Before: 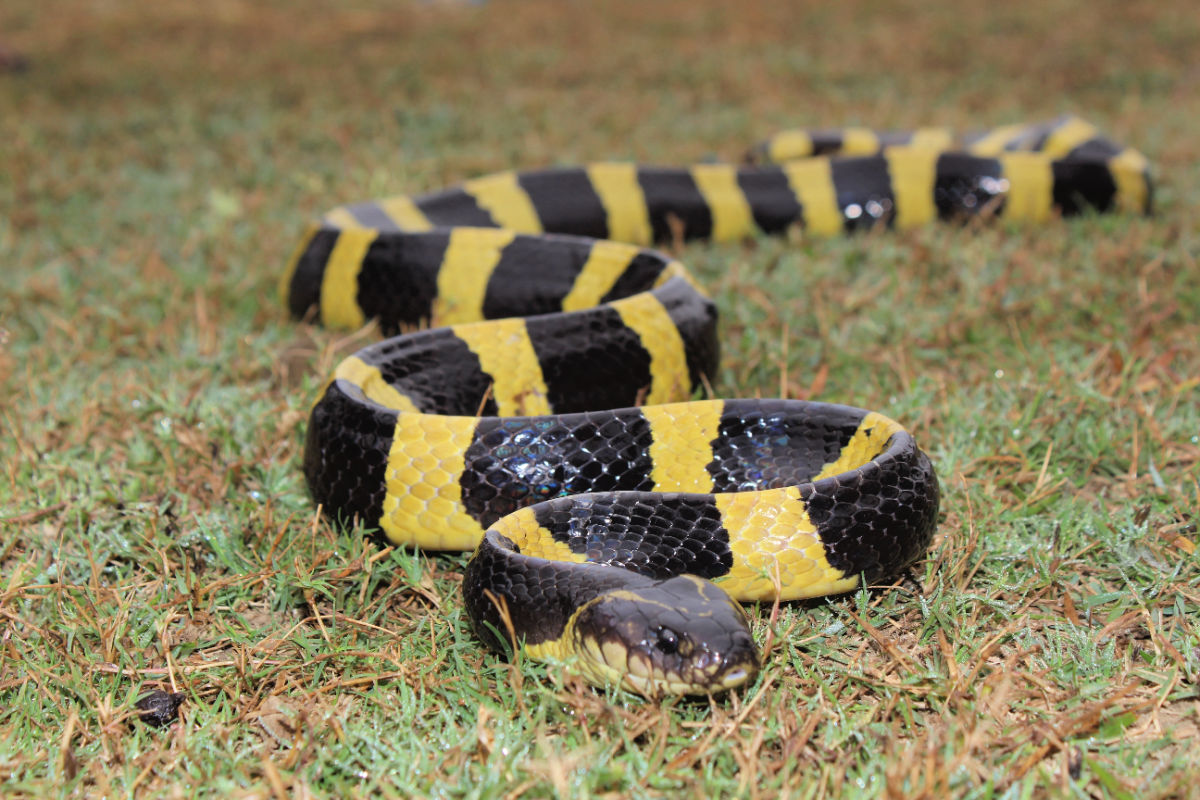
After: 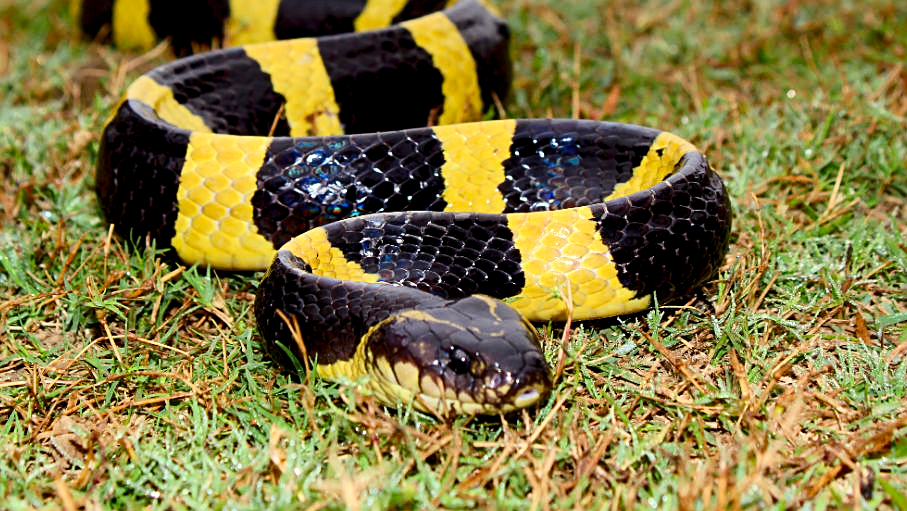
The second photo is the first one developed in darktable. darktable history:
sharpen: on, module defaults
exposure: black level correction 0.01, exposure 0.009 EV, compensate highlight preservation false
contrast brightness saturation: contrast 0.213, brightness -0.1, saturation 0.207
crop and rotate: left 17.355%, top 35.063%, right 7.036%, bottom 1.026%
color balance rgb: power › luminance 3.278%, power › hue 230.69°, highlights gain › luminance 6.301%, highlights gain › chroma 2.505%, highlights gain › hue 89.12°, perceptual saturation grading › global saturation 20%, perceptual saturation grading › highlights -24.952%, perceptual saturation grading › shadows 24.053%
